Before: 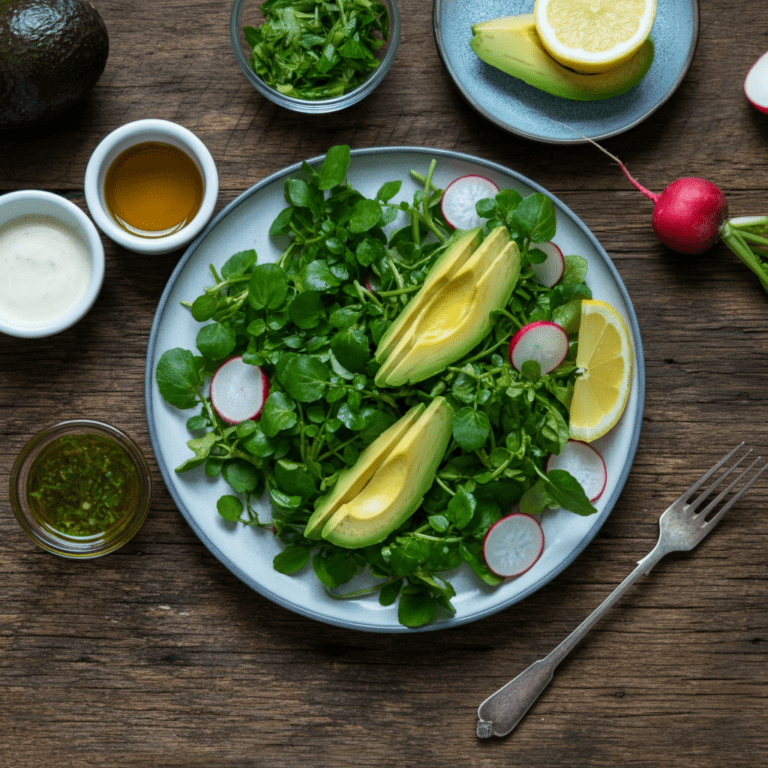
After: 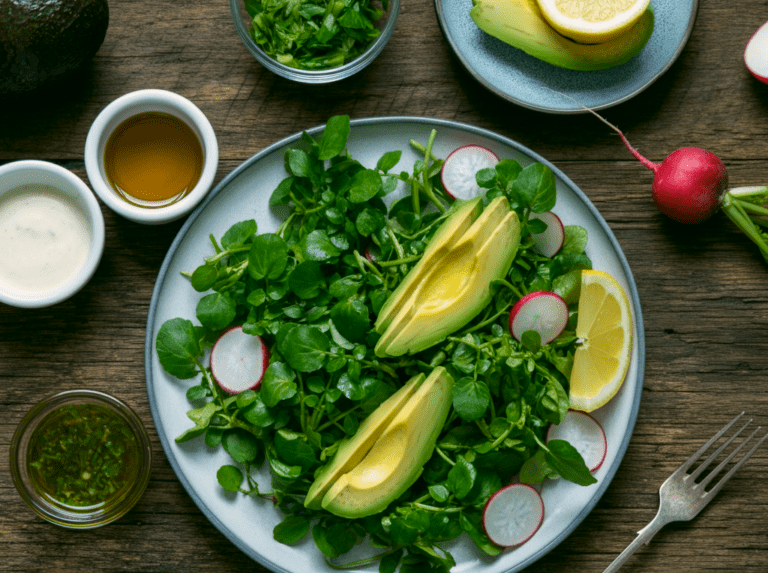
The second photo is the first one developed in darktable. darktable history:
crop: top 3.977%, bottom 21.34%
color correction: highlights a* 4.17, highlights b* 4.98, shadows a* -7.66, shadows b* 5.07
